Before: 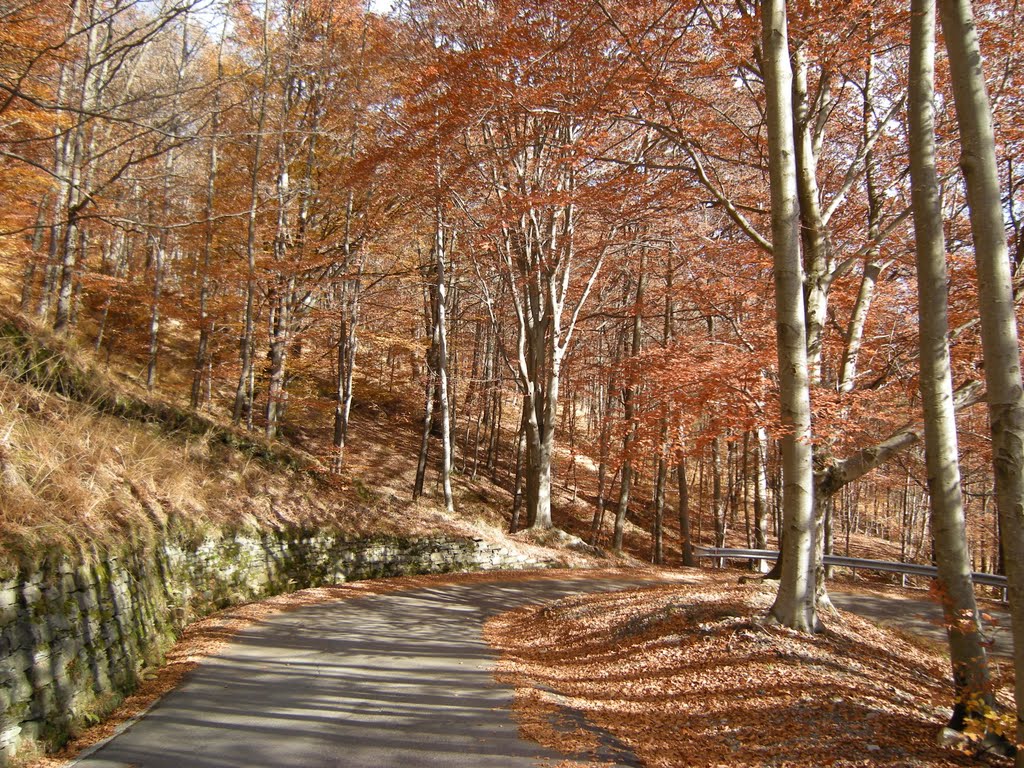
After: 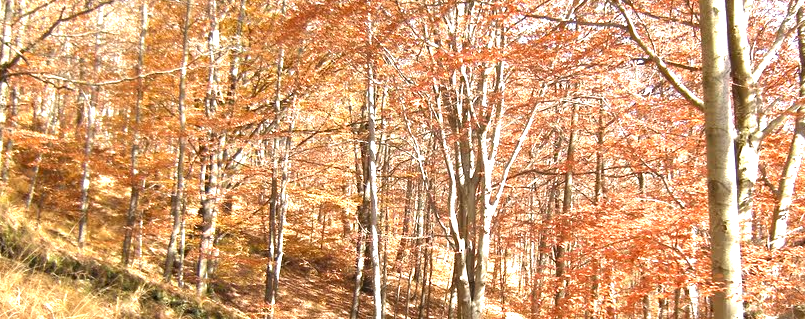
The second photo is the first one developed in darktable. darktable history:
crop: left 6.805%, top 18.621%, right 14.513%, bottom 39.774%
exposure: black level correction 0, exposure 1.486 EV, compensate exposure bias true, compensate highlight preservation false
